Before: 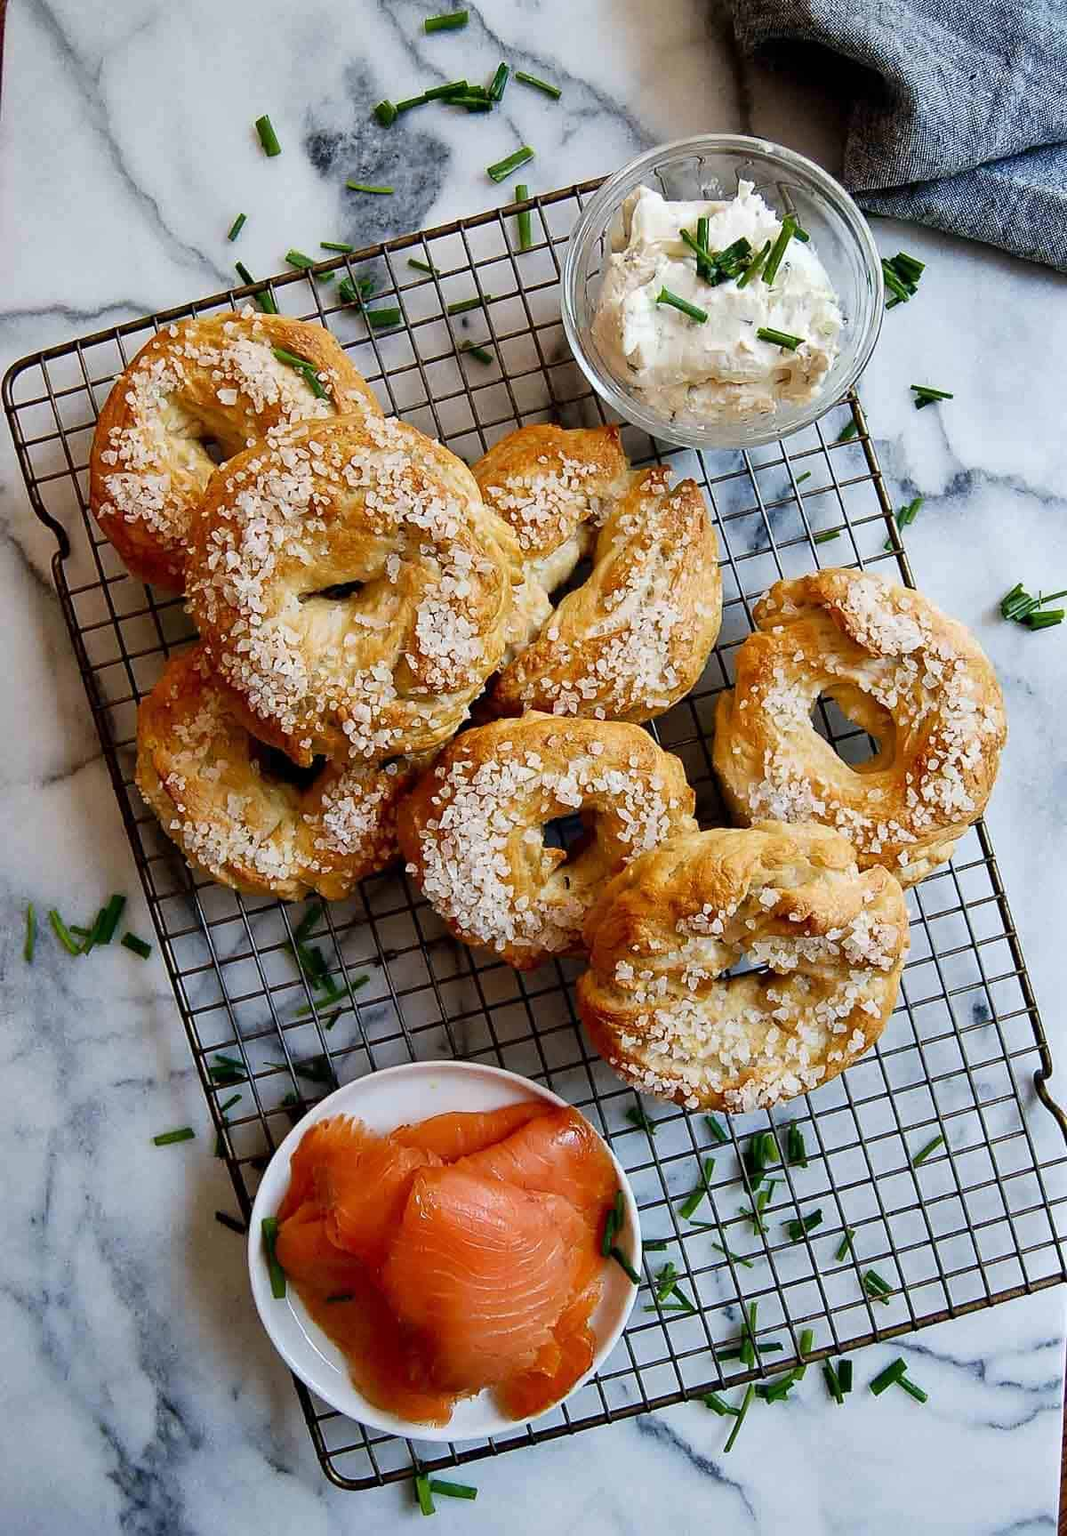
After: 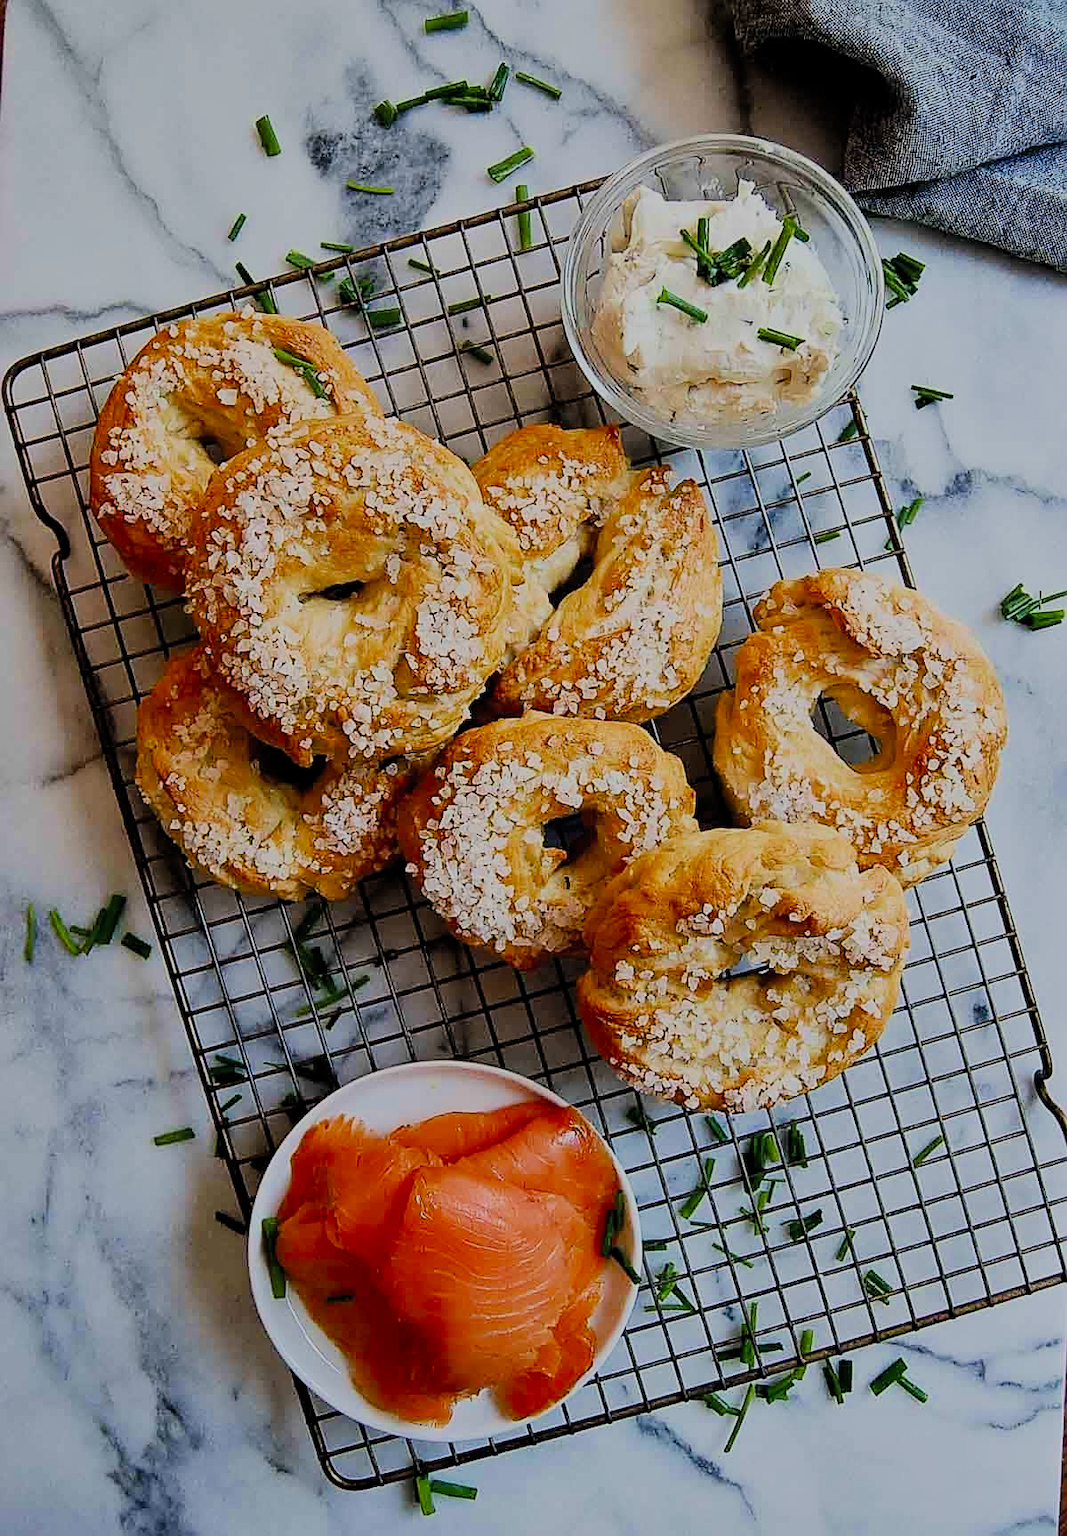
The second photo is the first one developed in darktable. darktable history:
shadows and highlights: shadows 32.41, highlights -32.23, soften with gaussian
filmic rgb: middle gray luminance 29.79%, black relative exposure -8.94 EV, white relative exposure 7 EV, target black luminance 0%, hardness 2.96, latitude 1.4%, contrast 0.963, highlights saturation mix 6.28%, shadows ↔ highlights balance 12.37%, color science v5 (2021), contrast in shadows safe, contrast in highlights safe
sharpen: on, module defaults
